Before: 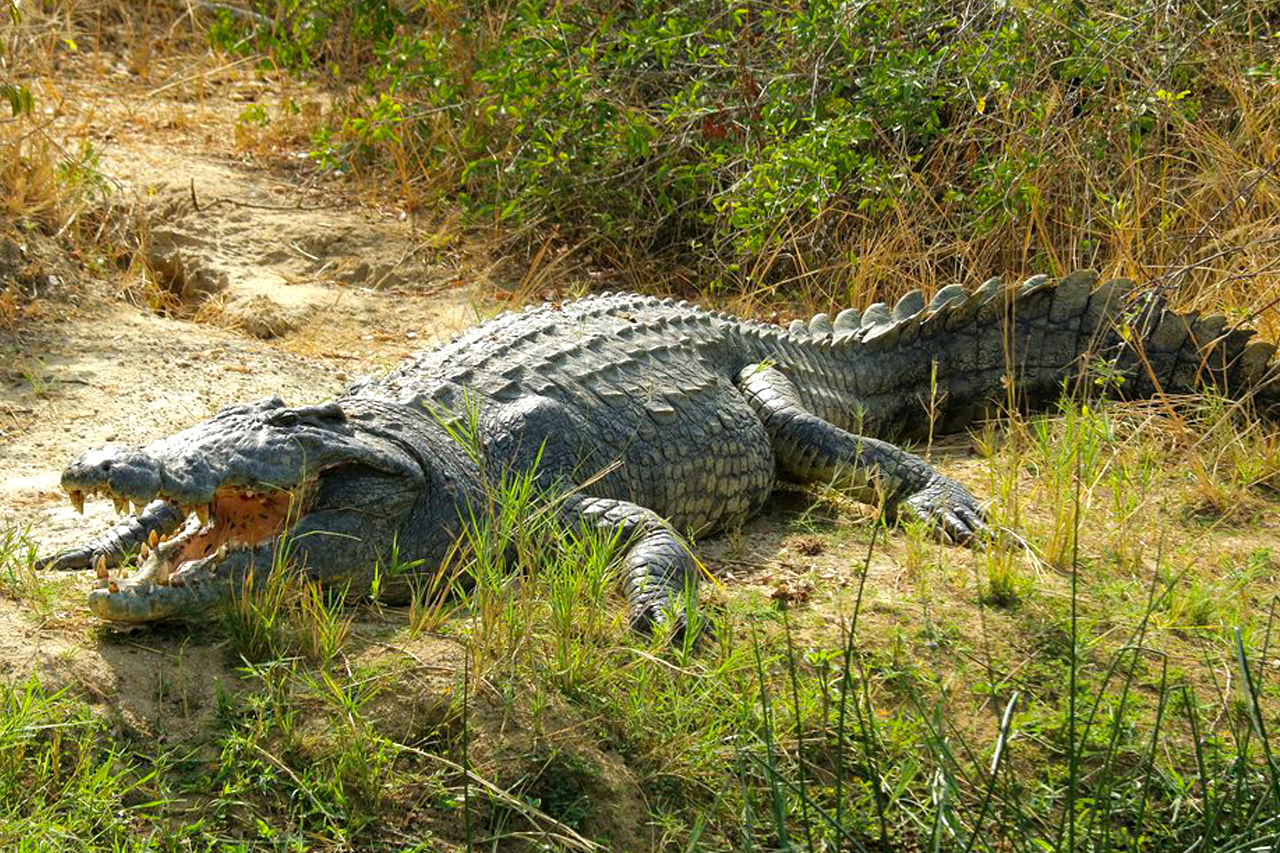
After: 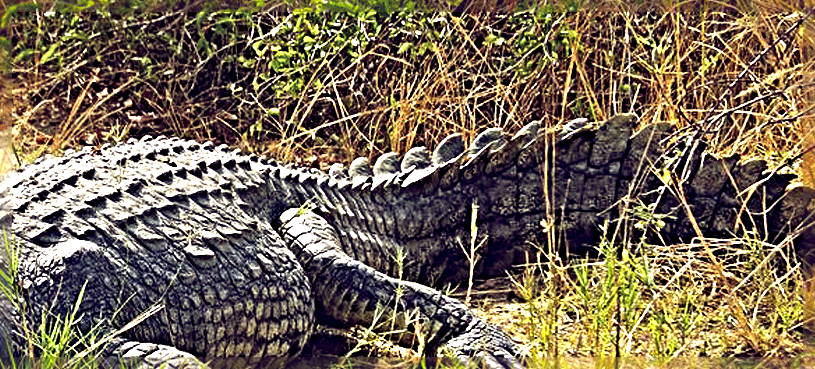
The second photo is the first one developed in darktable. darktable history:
crop: left 36.005%, top 18.293%, right 0.31%, bottom 38.444%
grain: coarseness 0.47 ISO
sharpen: radius 6.3, amount 1.8, threshold 0
color balance: lift [1.001, 0.997, 0.99, 1.01], gamma [1.007, 1, 0.975, 1.025], gain [1, 1.065, 1.052, 0.935], contrast 13.25%
